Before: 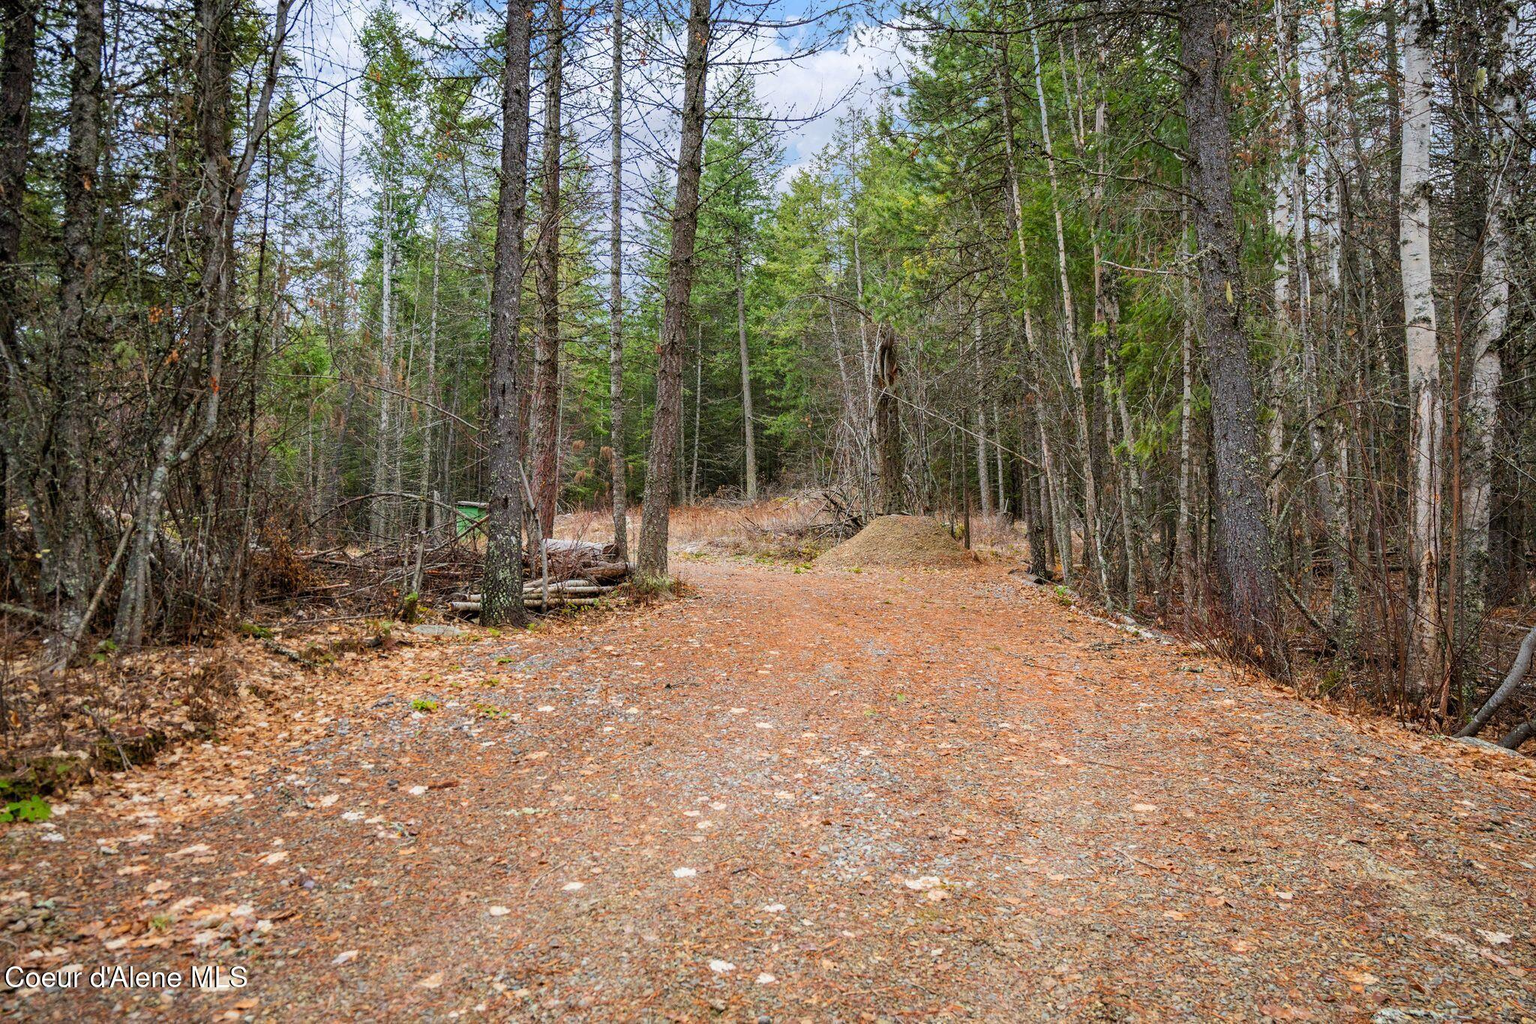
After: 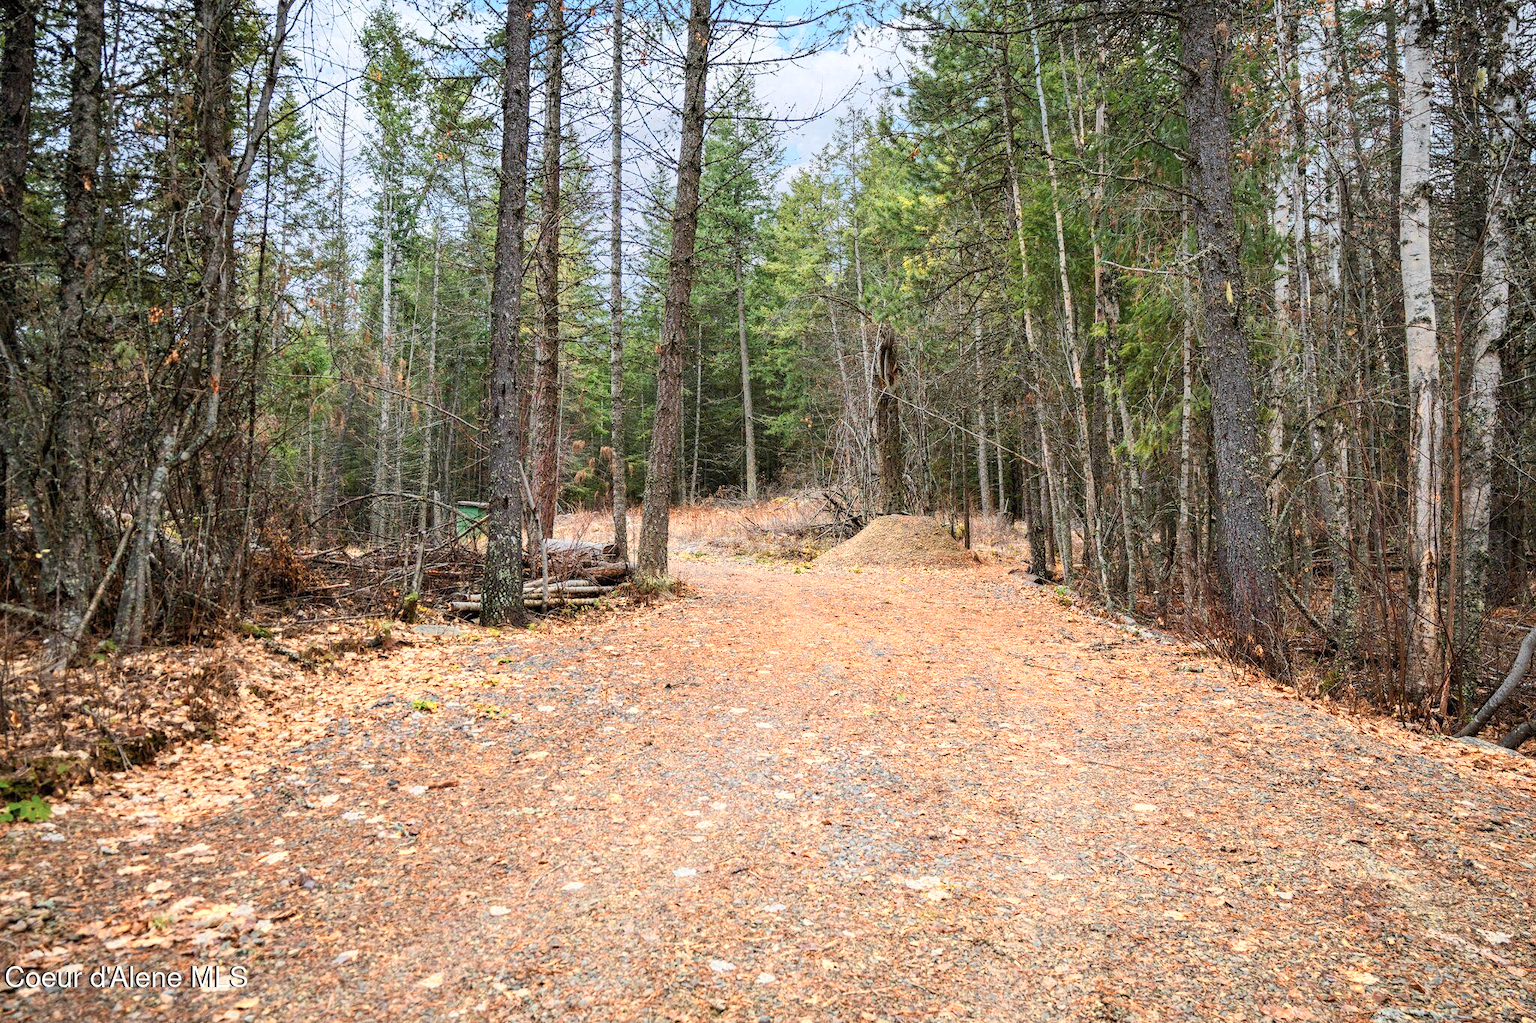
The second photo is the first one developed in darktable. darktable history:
tone curve: curves: ch0 [(0, 0) (0.251, 0.254) (0.689, 0.733) (1, 1)], color space Lab, independent channels
color zones: curves: ch0 [(0.018, 0.548) (0.197, 0.654) (0.425, 0.447) (0.605, 0.658) (0.732, 0.579)]; ch1 [(0.105, 0.531) (0.224, 0.531) (0.386, 0.39) (0.618, 0.456) (0.732, 0.456) (0.956, 0.421)]; ch2 [(0.039, 0.583) (0.215, 0.465) (0.399, 0.544) (0.465, 0.548) (0.614, 0.447) (0.724, 0.43) (0.882, 0.623) (0.956, 0.632)]
